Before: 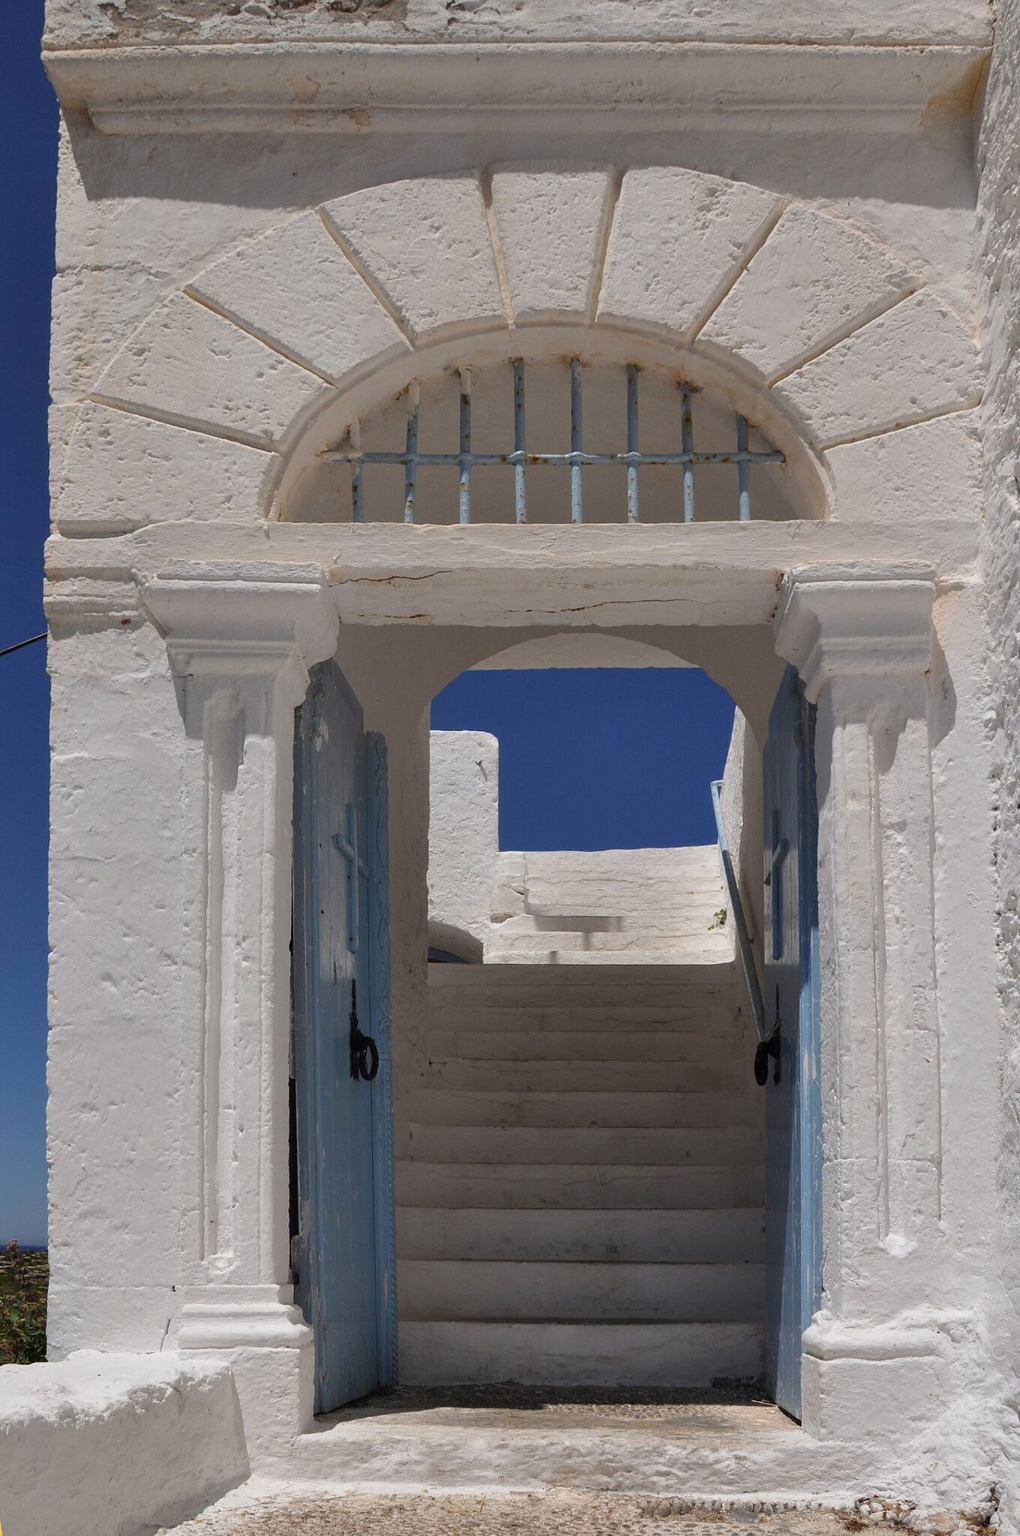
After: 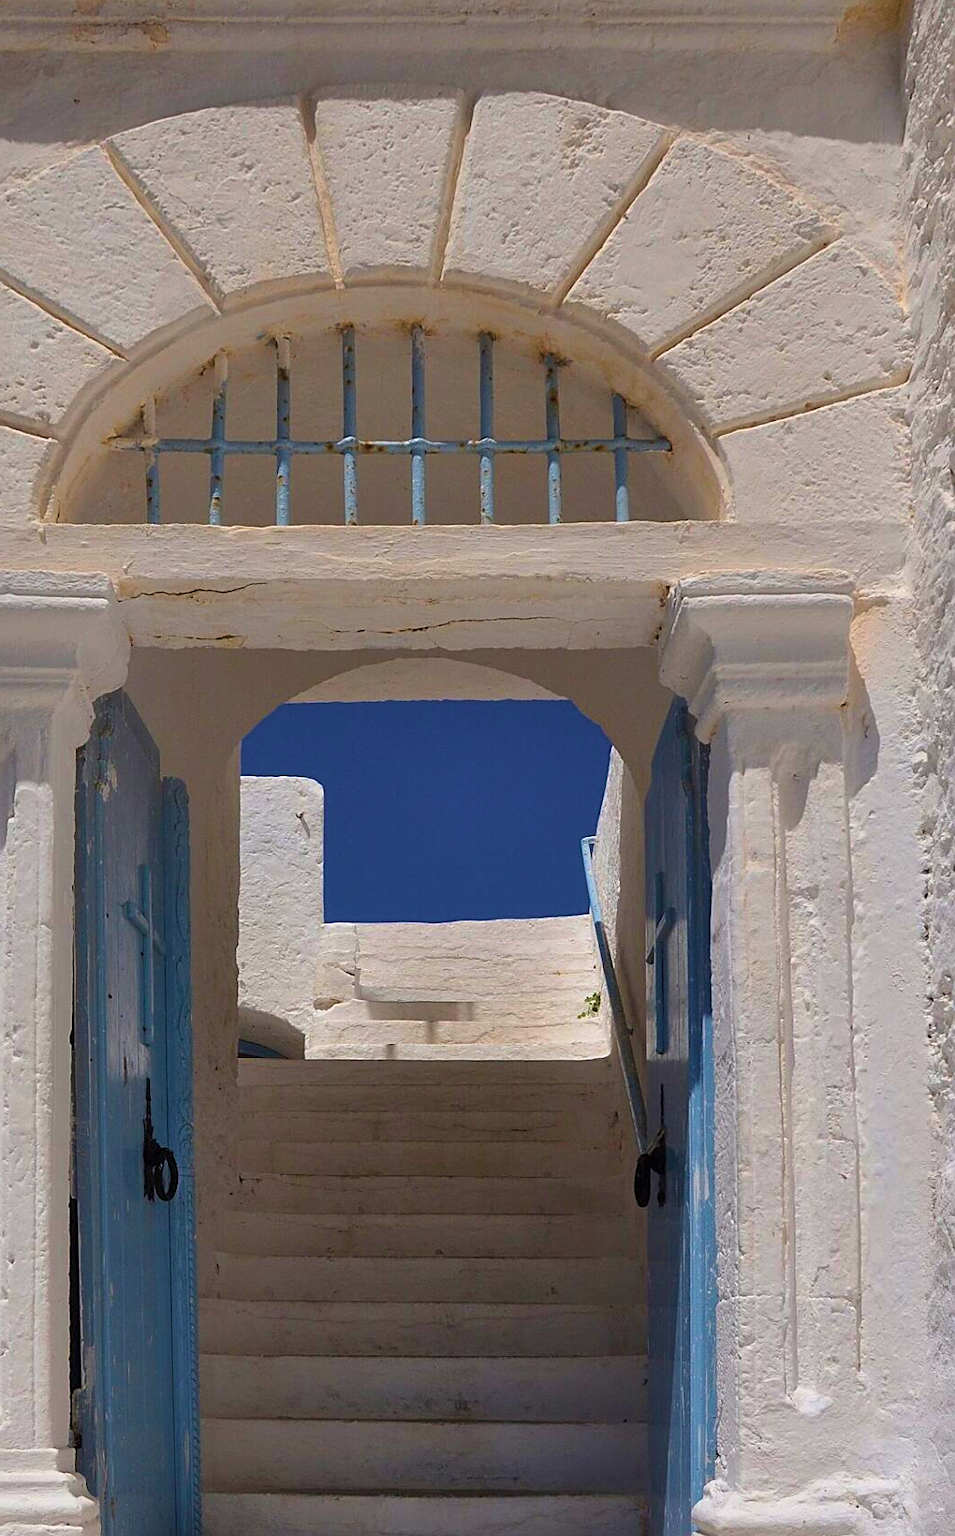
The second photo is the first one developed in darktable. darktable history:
crop: left 22.768%, top 5.92%, bottom 11.629%
velvia: strength 75%
sharpen: on, module defaults
